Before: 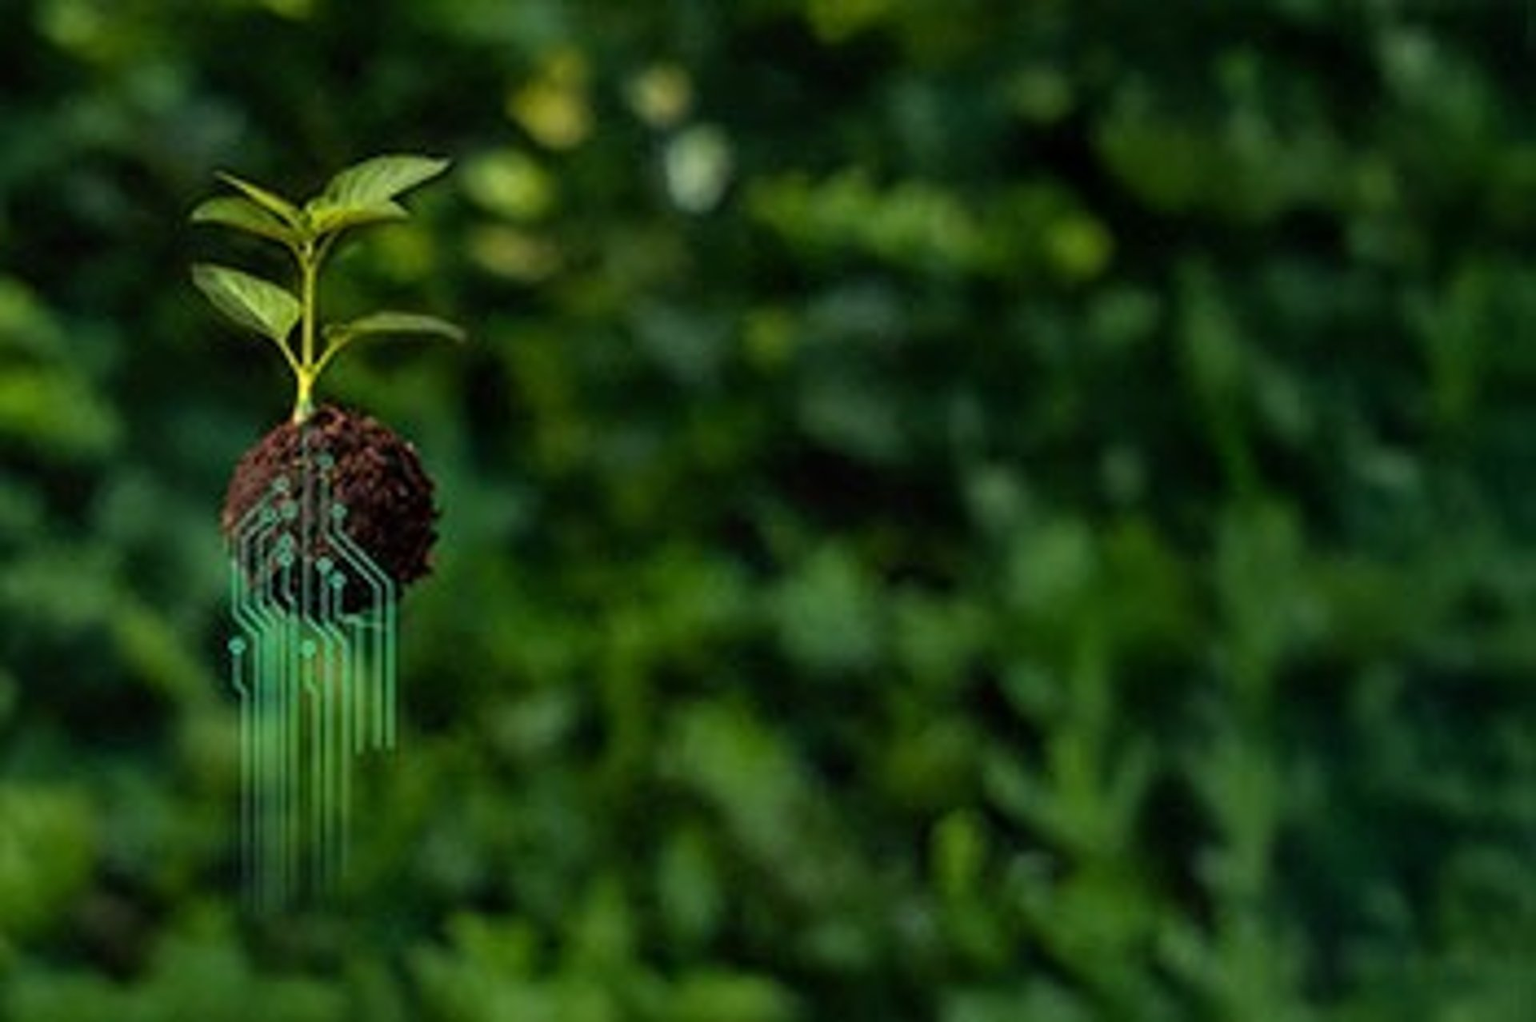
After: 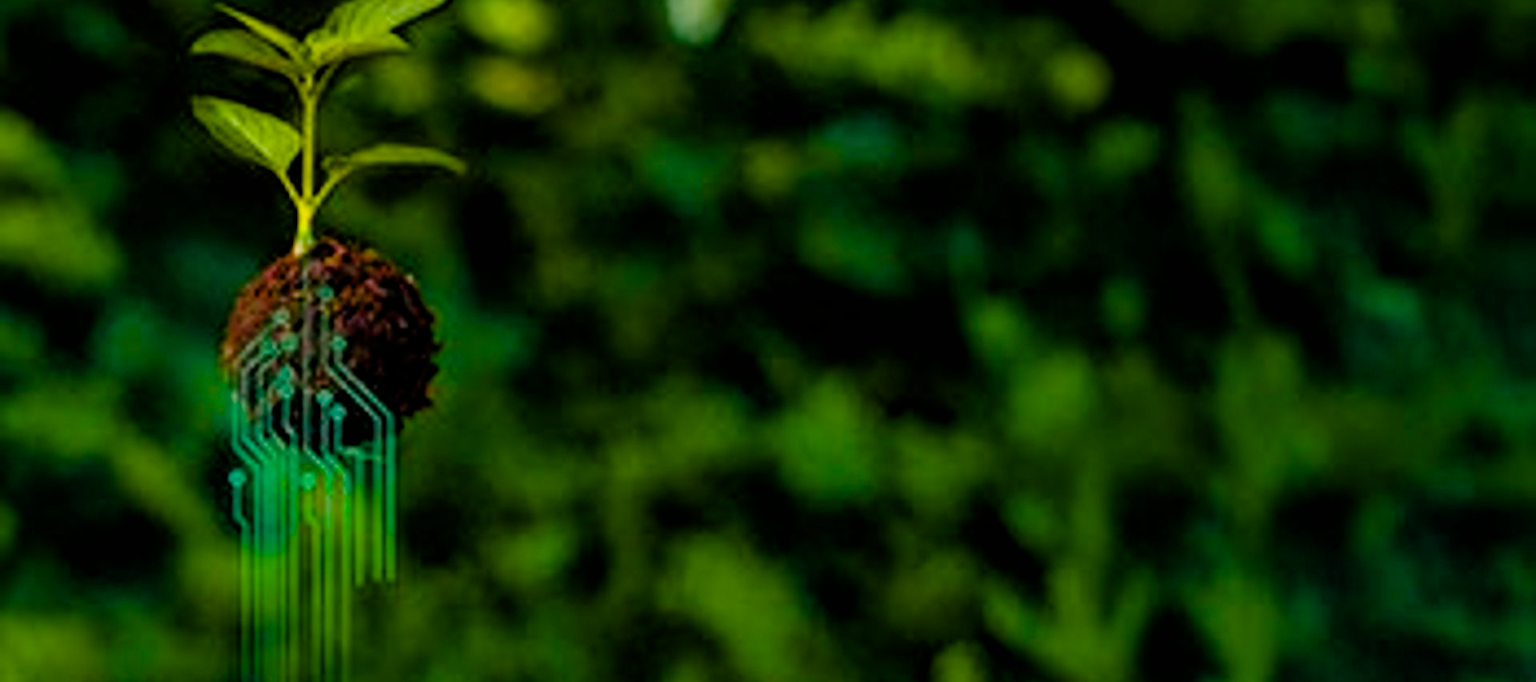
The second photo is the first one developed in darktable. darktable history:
crop: top 16.485%, bottom 16.7%
color balance rgb: perceptual saturation grading › global saturation 55.594%, perceptual saturation grading › highlights -50.599%, perceptual saturation grading › mid-tones 40.231%, perceptual saturation grading › shadows 30.634%, global vibrance 40.165%
filmic rgb: black relative exposure -5.81 EV, white relative exposure 3.39 EV, threshold 2.99 EV, hardness 3.66, contrast in shadows safe, enable highlight reconstruction true
